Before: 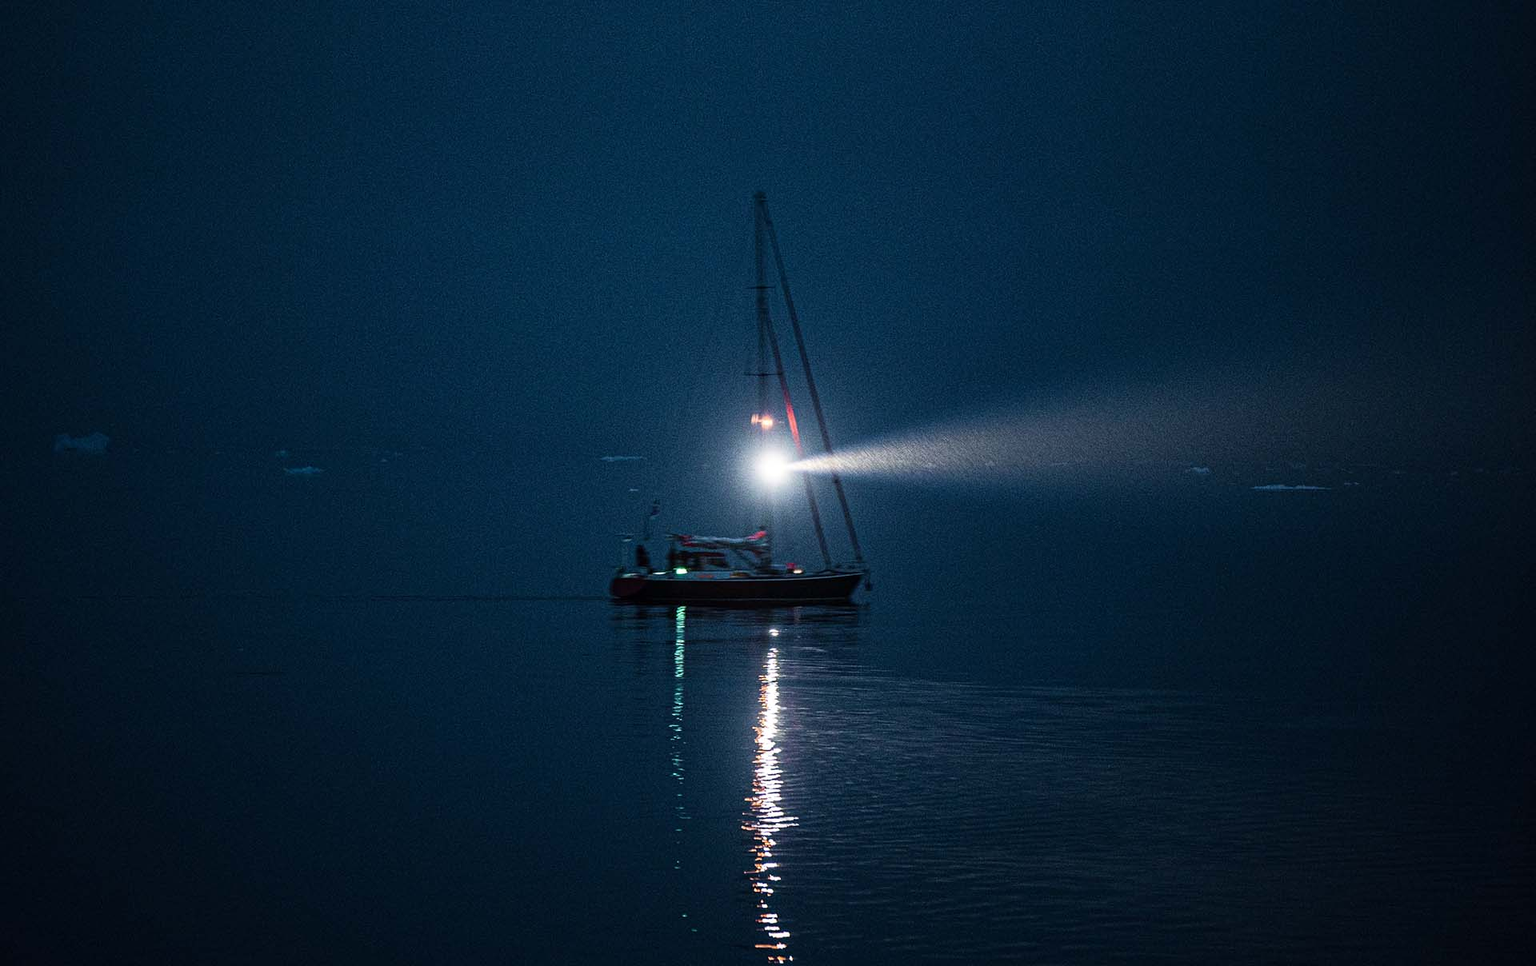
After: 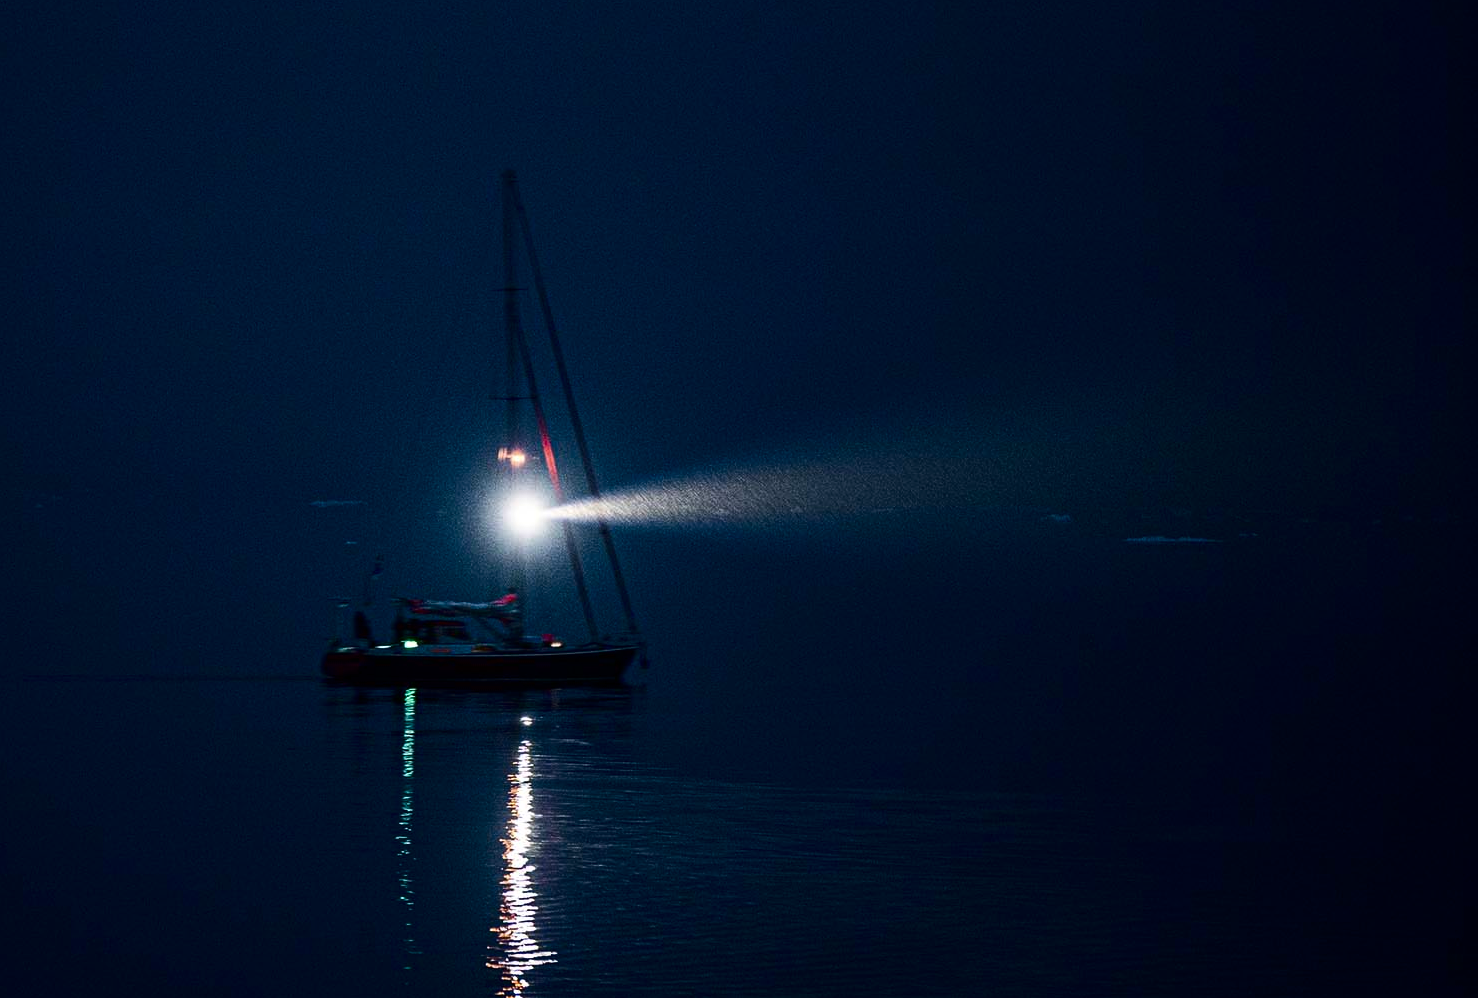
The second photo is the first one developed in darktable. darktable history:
crop: left 23.011%, top 5.817%, bottom 11.544%
contrast brightness saturation: contrast 0.131, brightness -0.239, saturation 0.138
